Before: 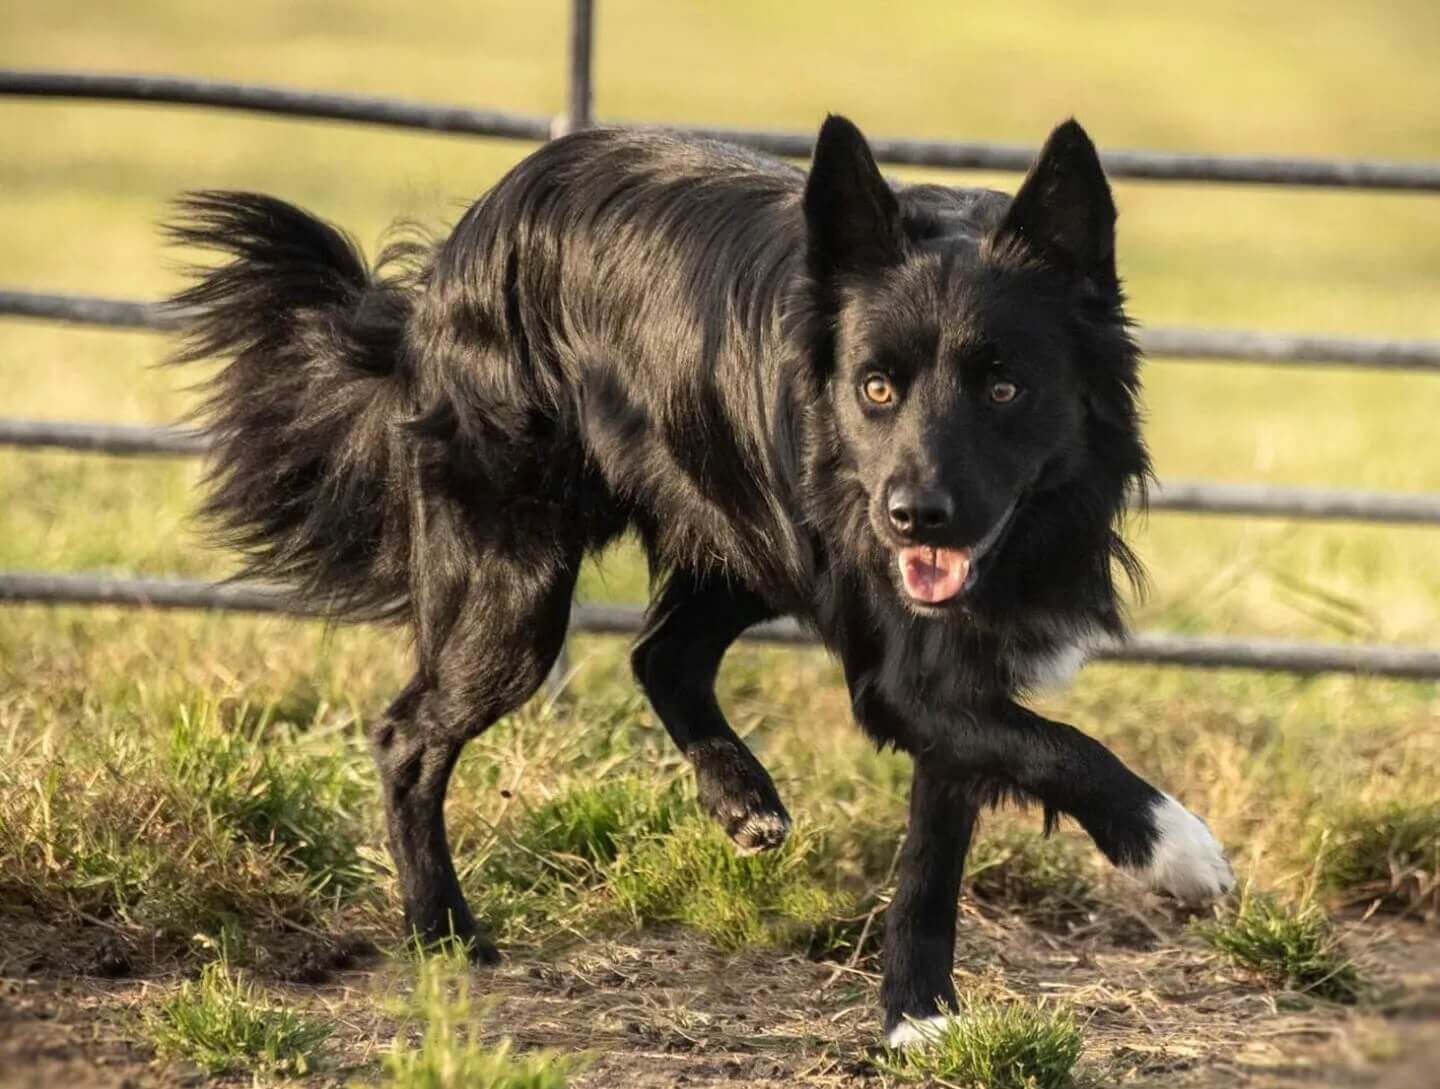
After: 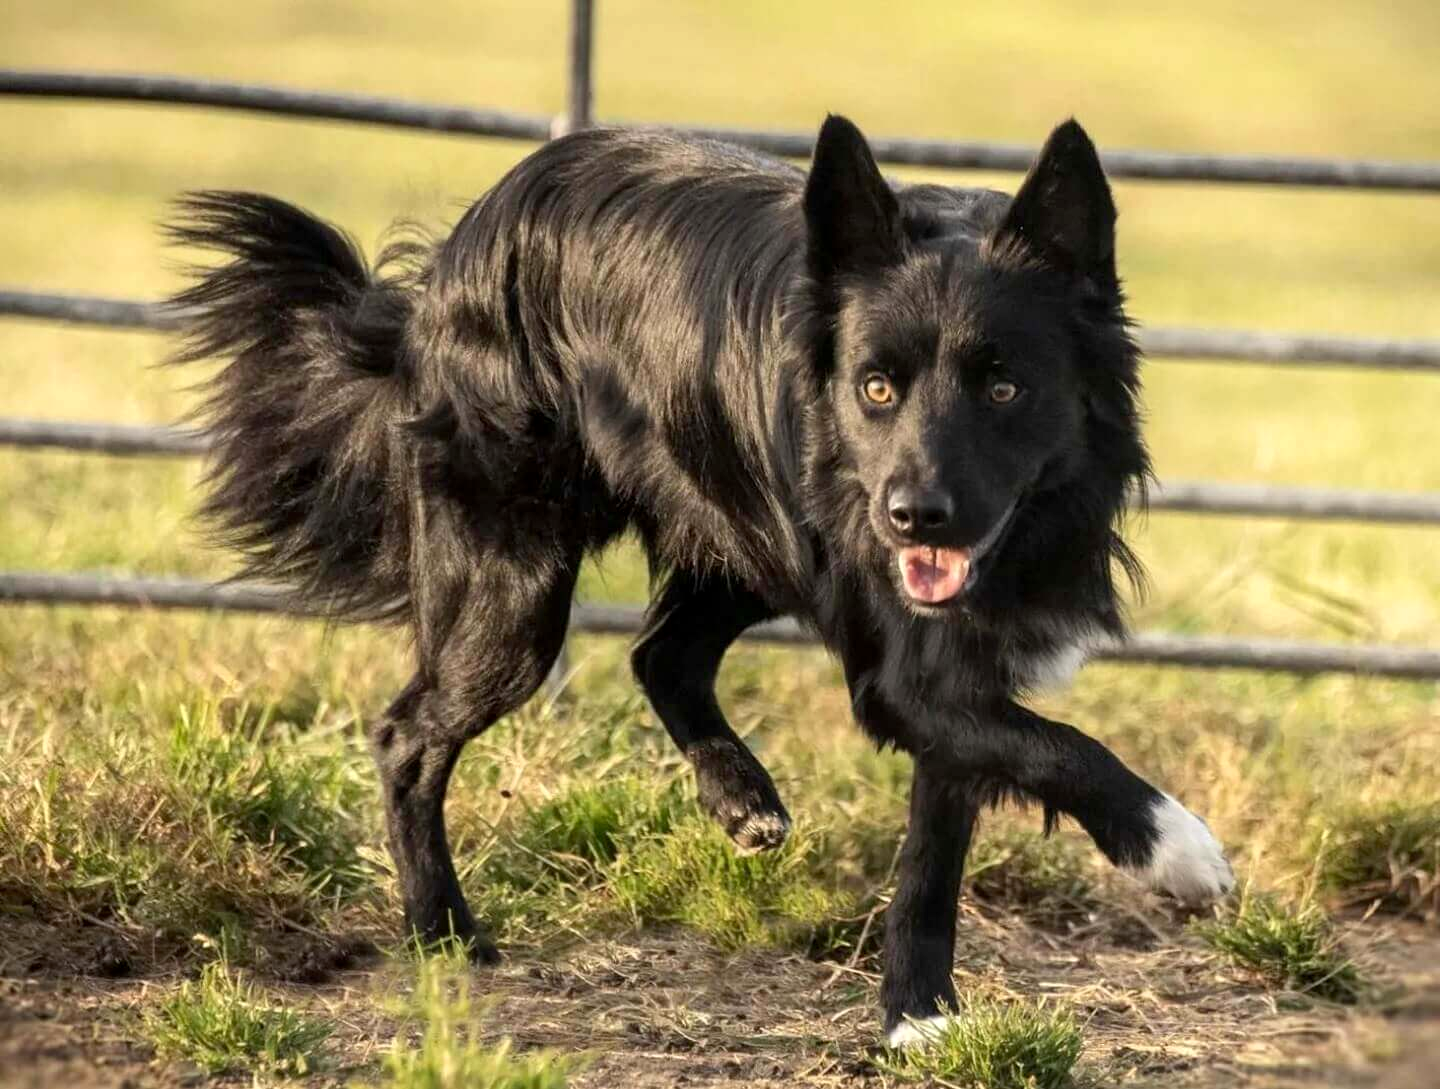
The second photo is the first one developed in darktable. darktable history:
exposure: black level correction 0.002, exposure 0.148 EV, compensate highlight preservation false
